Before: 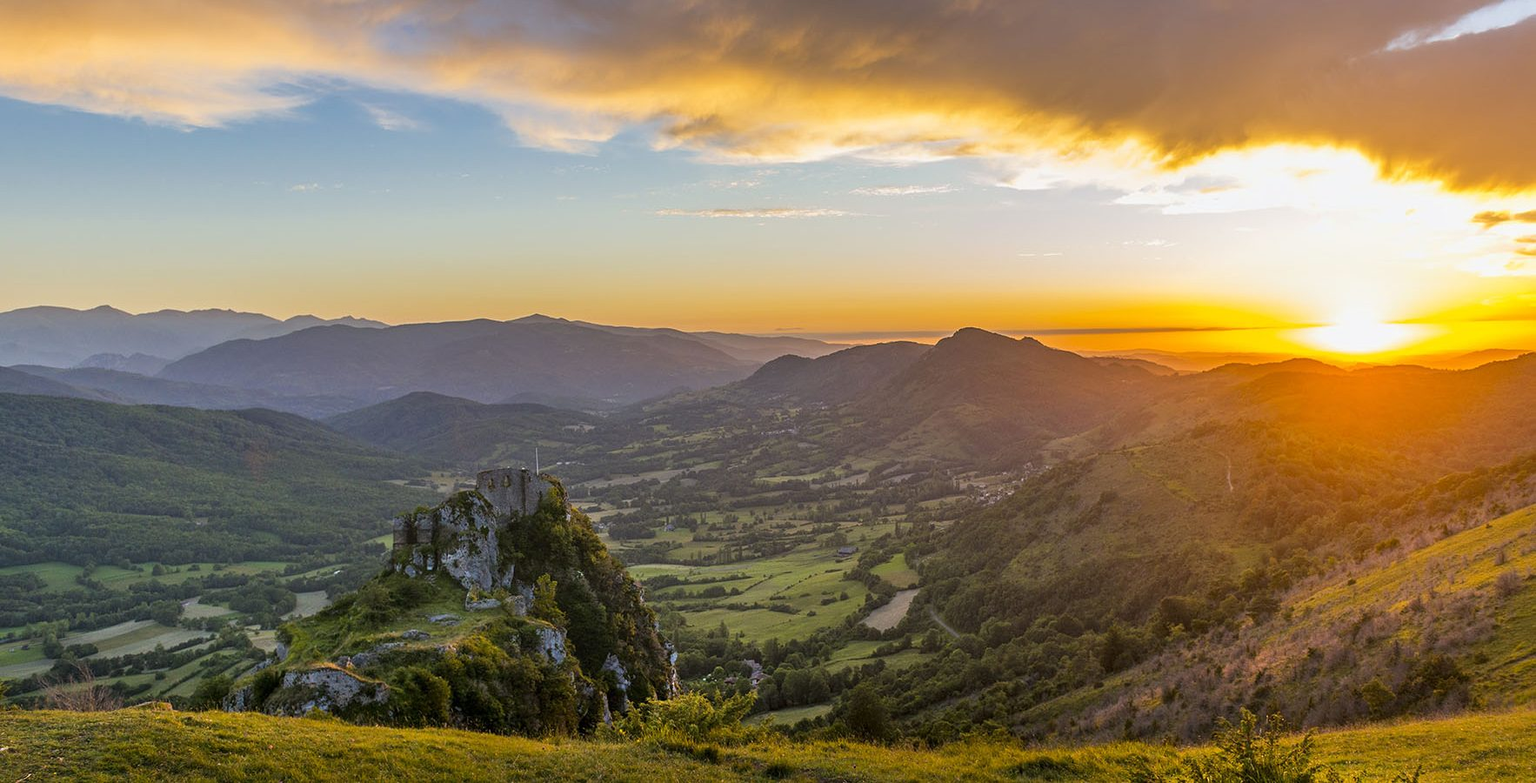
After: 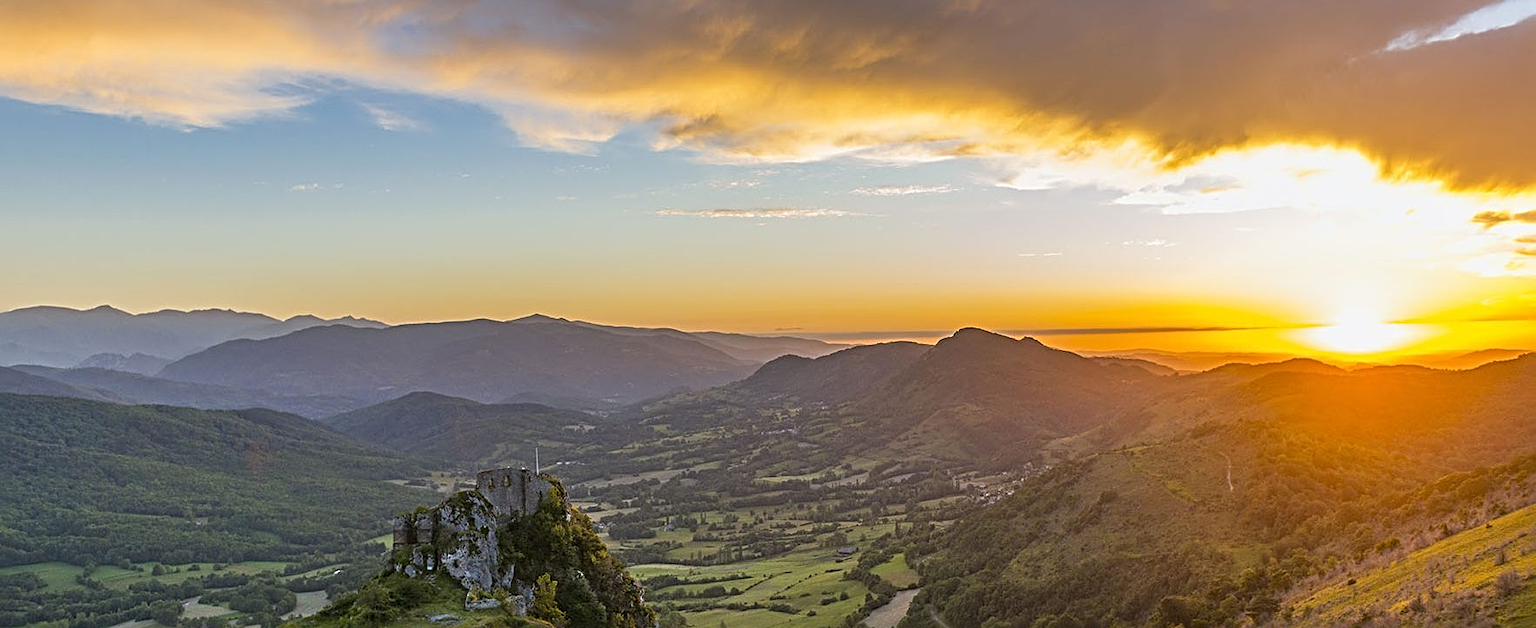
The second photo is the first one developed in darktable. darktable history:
crop: bottom 19.599%
sharpen: radius 3.96
